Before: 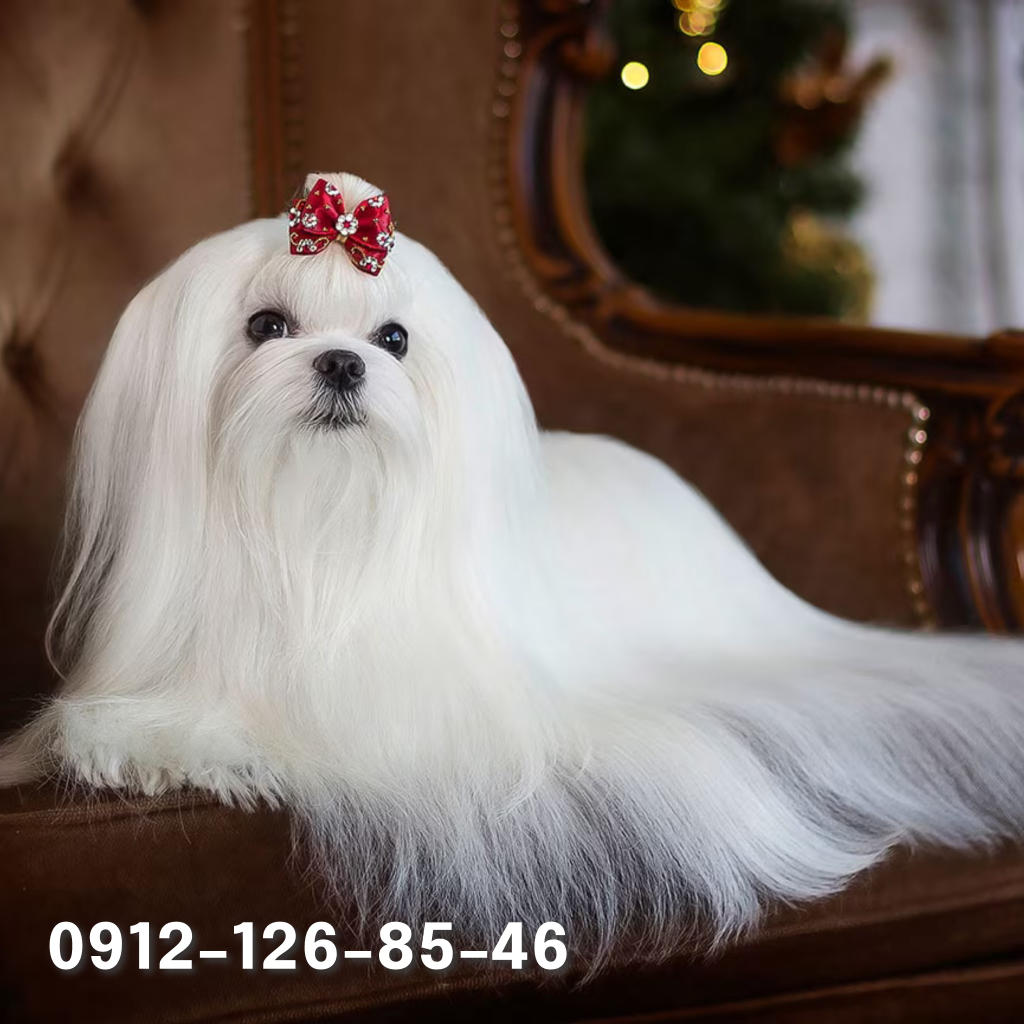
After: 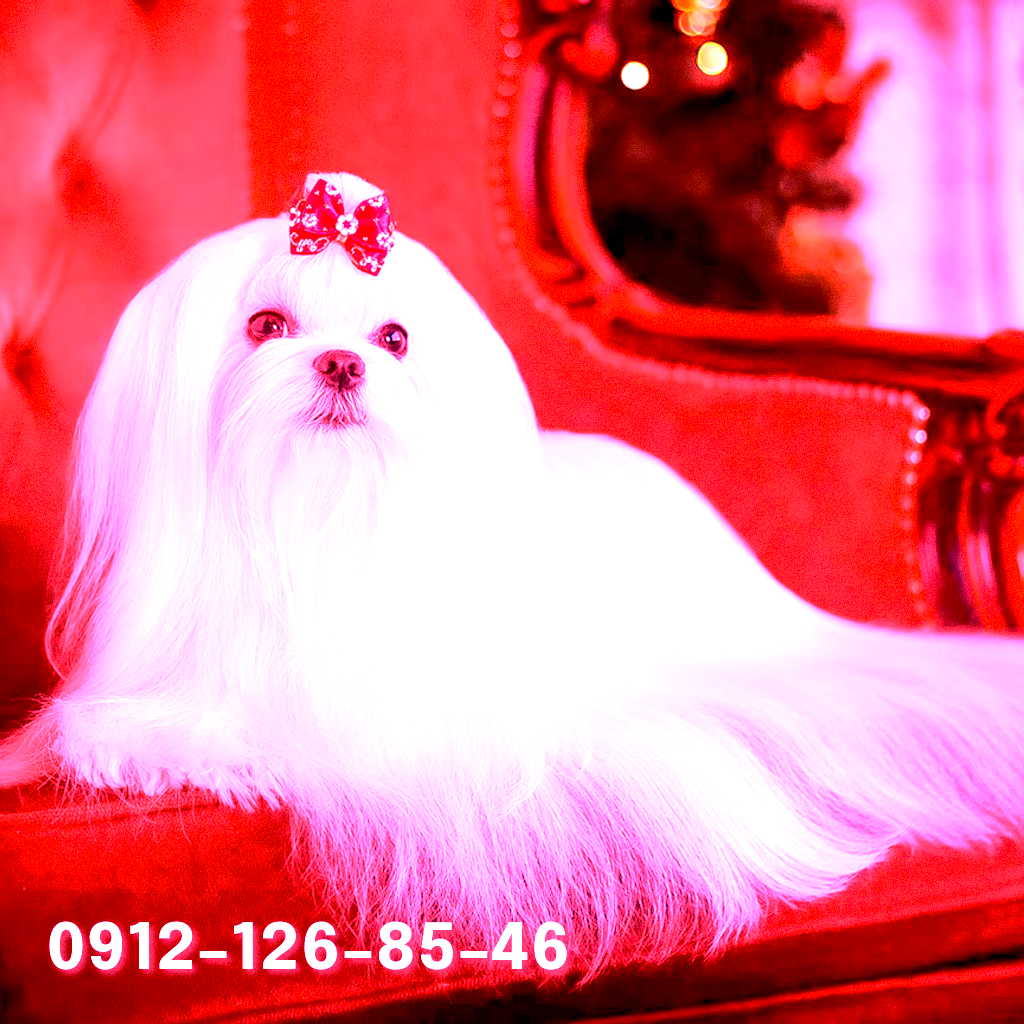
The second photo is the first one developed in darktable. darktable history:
grain: coarseness 0.09 ISO
exposure: black level correction 0.012, exposure 0.7 EV, compensate exposure bias true, compensate highlight preservation false
white balance: red 4.26, blue 1.802
tone equalizer: on, module defaults
